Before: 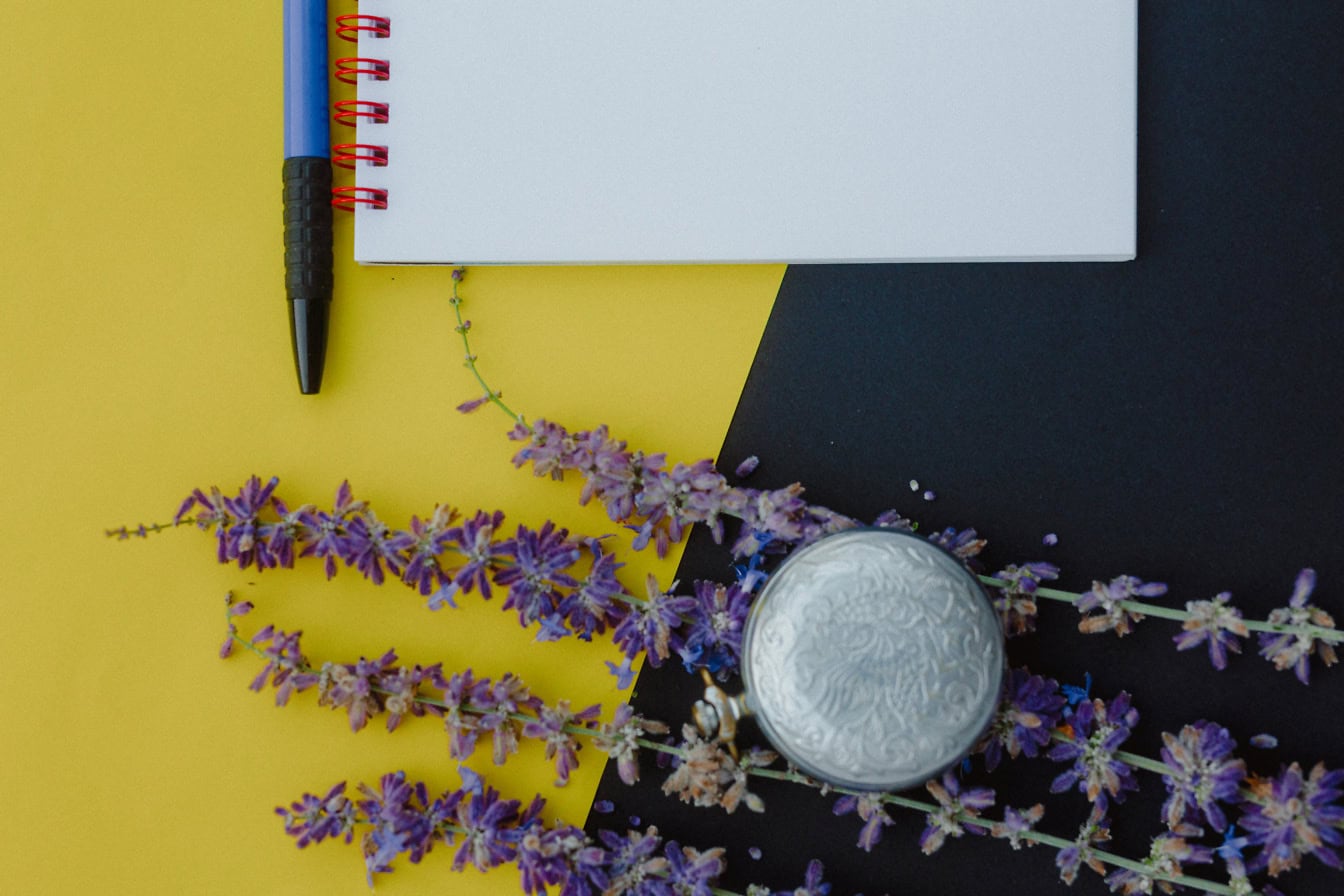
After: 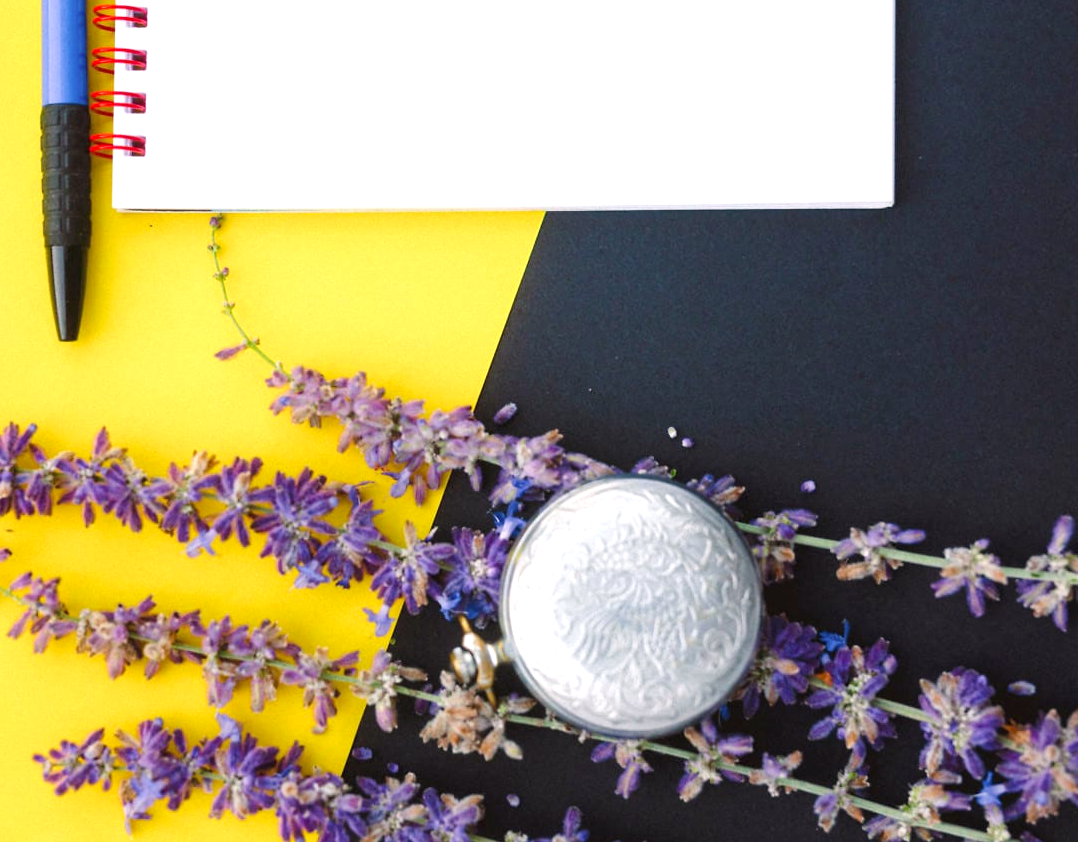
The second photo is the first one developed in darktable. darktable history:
crop and rotate: left 18.055%, top 5.968%, right 1.709%
color correction: highlights a* 7.01, highlights b* 4.42
exposure: black level correction 0, exposure 1.1 EV, compensate highlight preservation false
